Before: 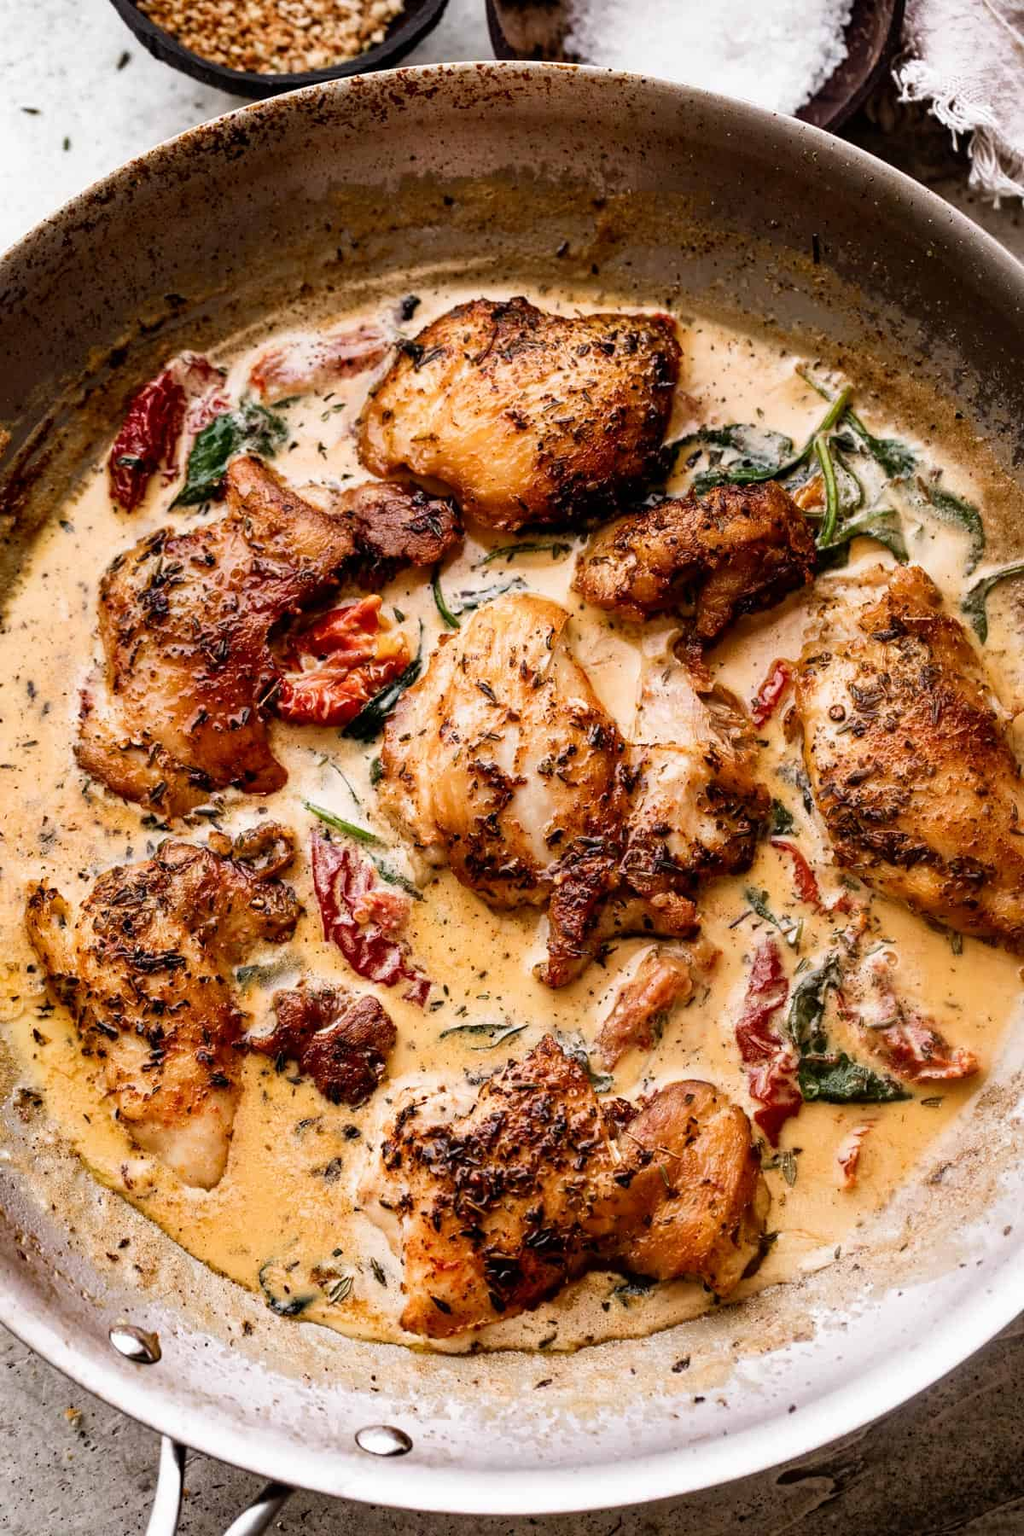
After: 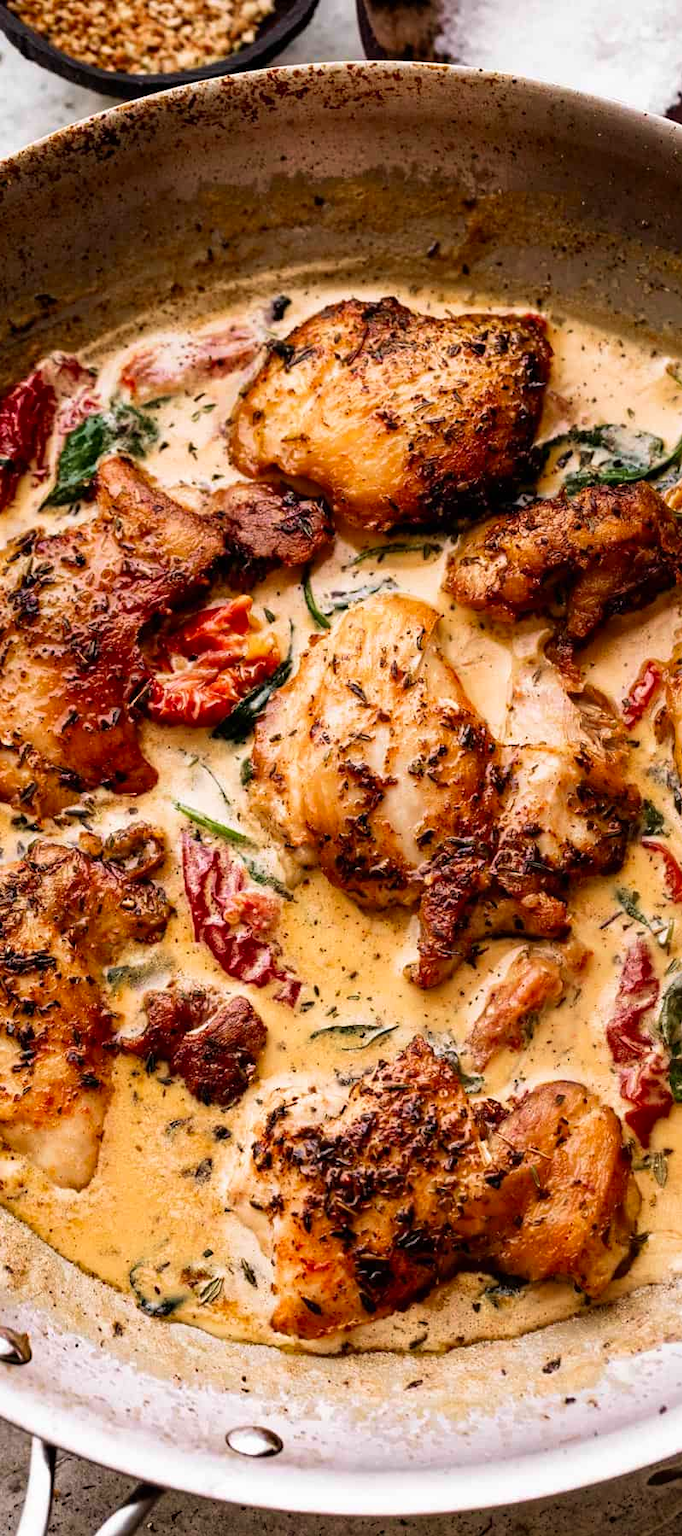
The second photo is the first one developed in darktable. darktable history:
crop and rotate: left 12.673%, right 20.66%
contrast brightness saturation: saturation 0.13
velvia: on, module defaults
